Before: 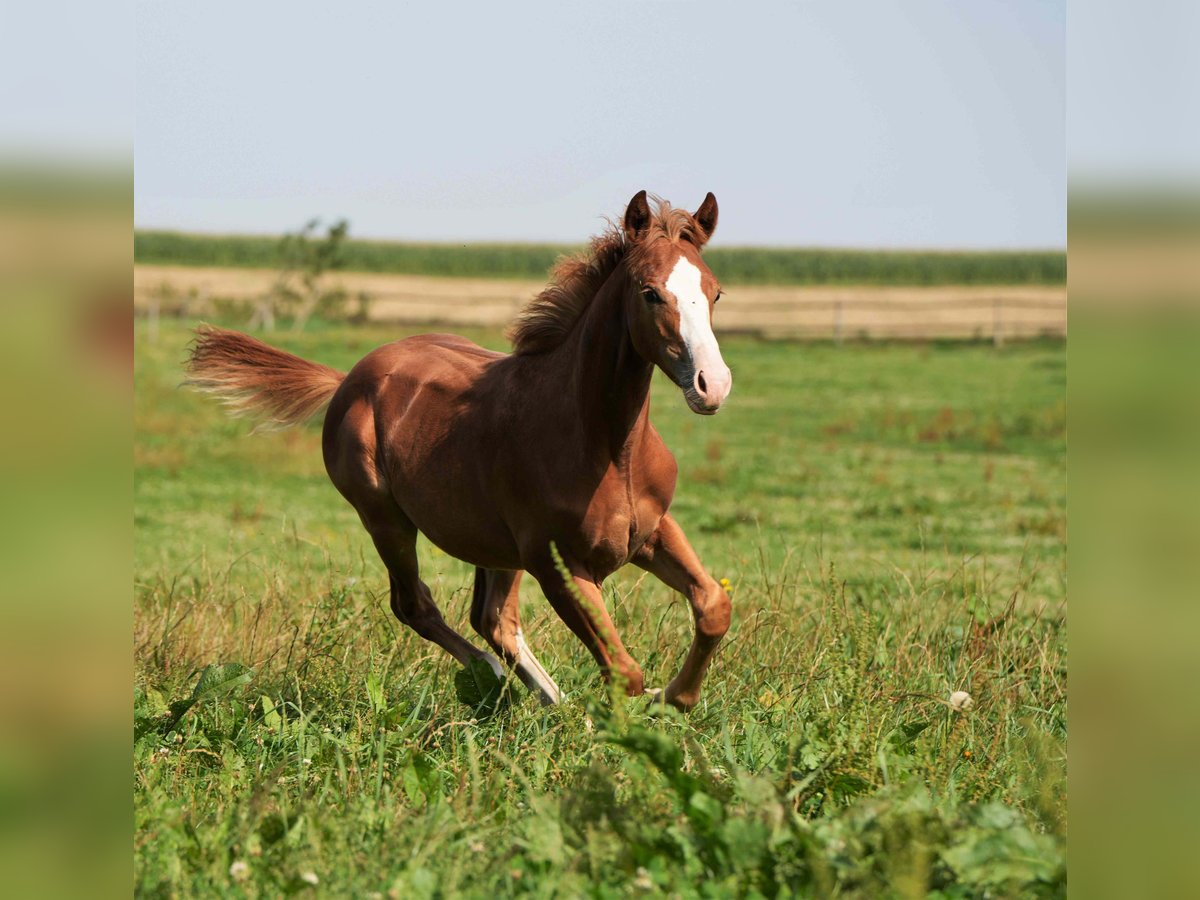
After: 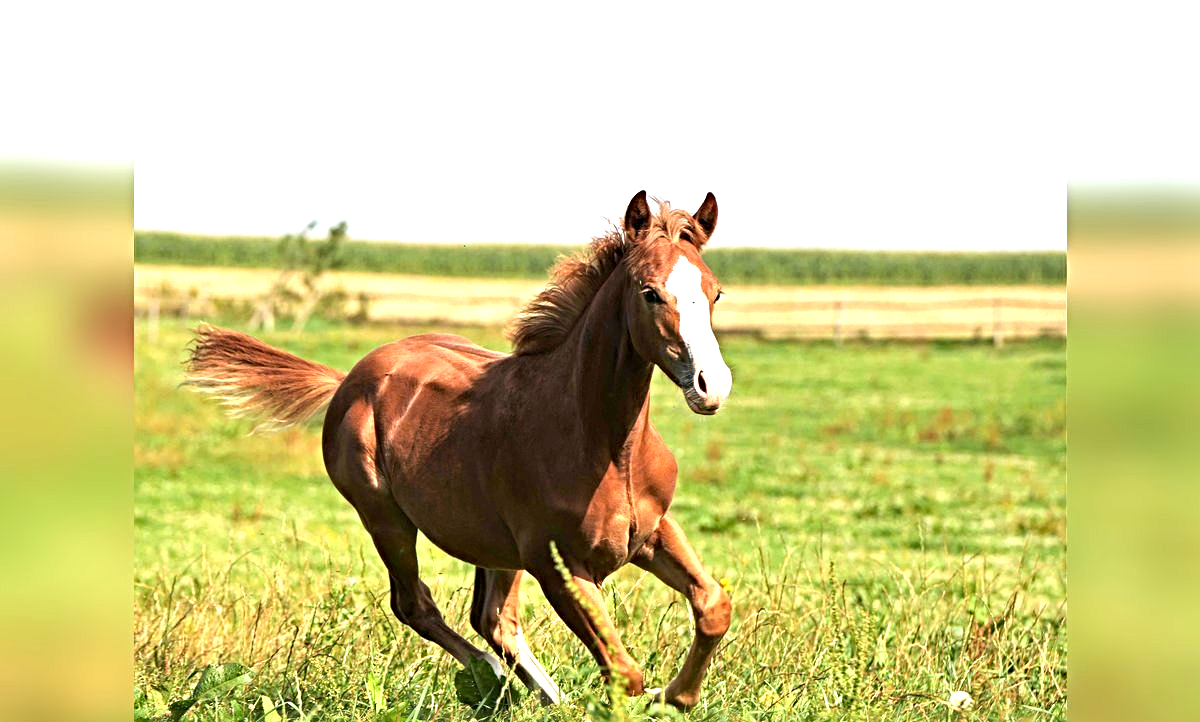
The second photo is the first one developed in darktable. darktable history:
exposure: exposure 1.205 EV, compensate highlight preservation false
crop: bottom 19.704%
sharpen: radius 4.83
haze removal: compatibility mode true, adaptive false
